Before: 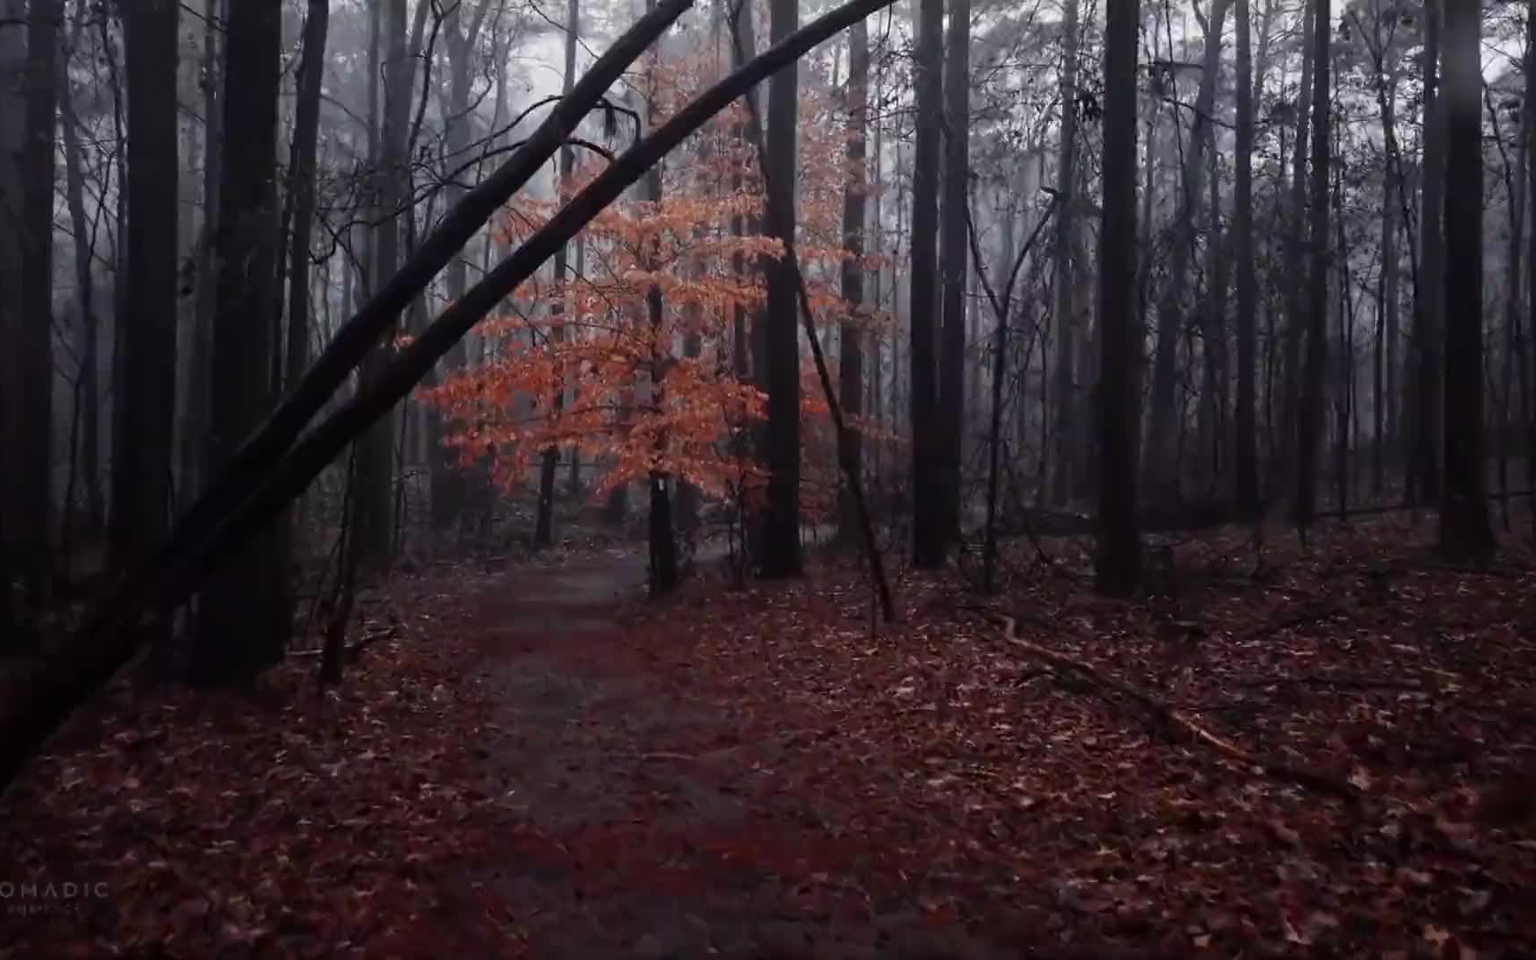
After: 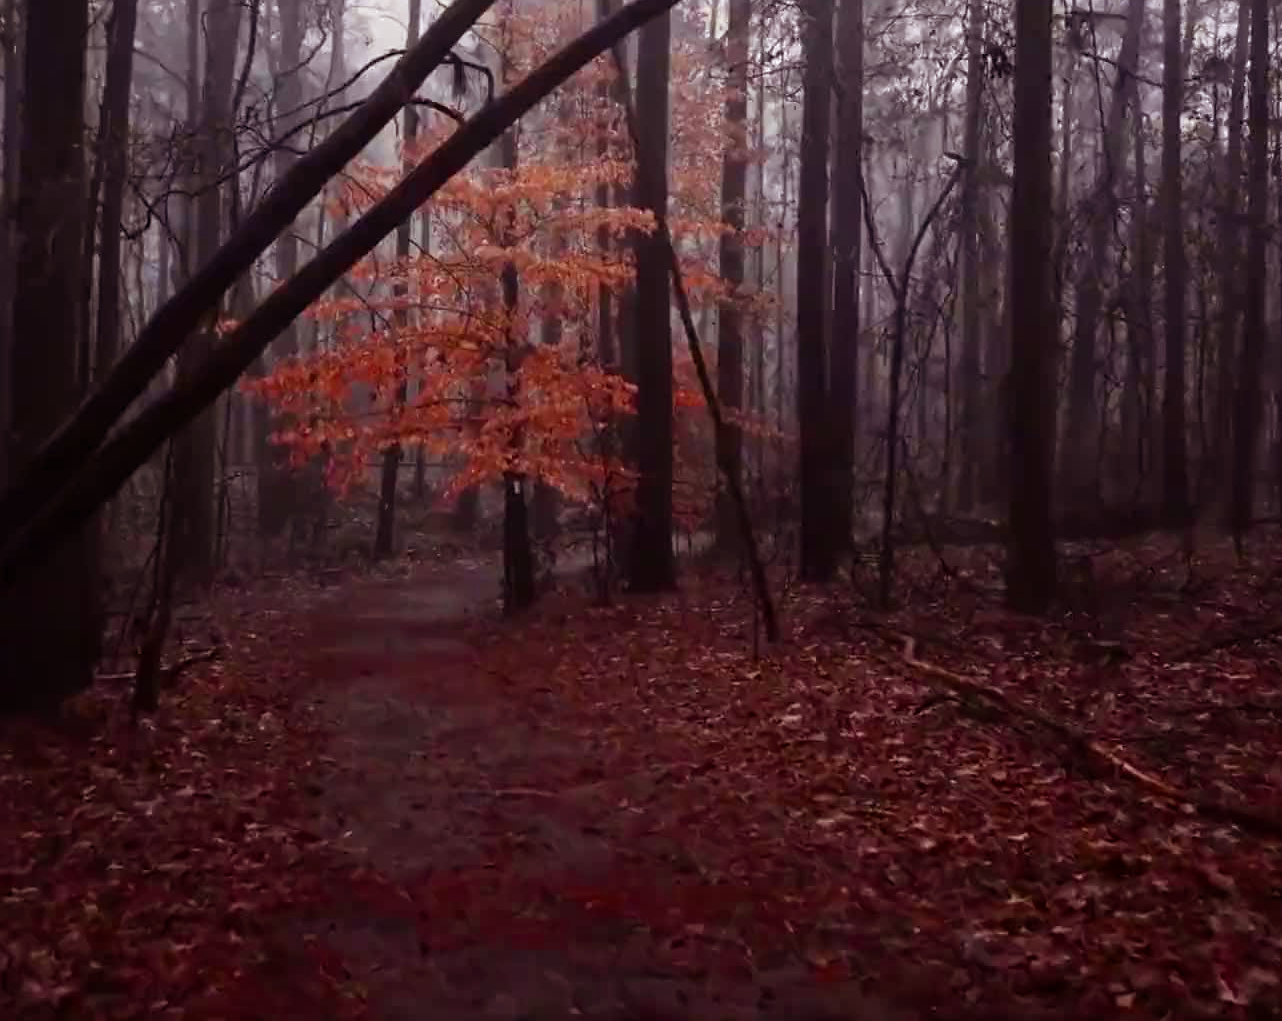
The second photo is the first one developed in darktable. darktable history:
color balance rgb: shadows lift › chroma 1.004%, shadows lift › hue 29.59°, power › chroma 1.568%, power › hue 25.48°, perceptual saturation grading › global saturation 10.486%, global vibrance 20%
crop and rotate: left 13.156%, top 5.395%, right 12.607%
